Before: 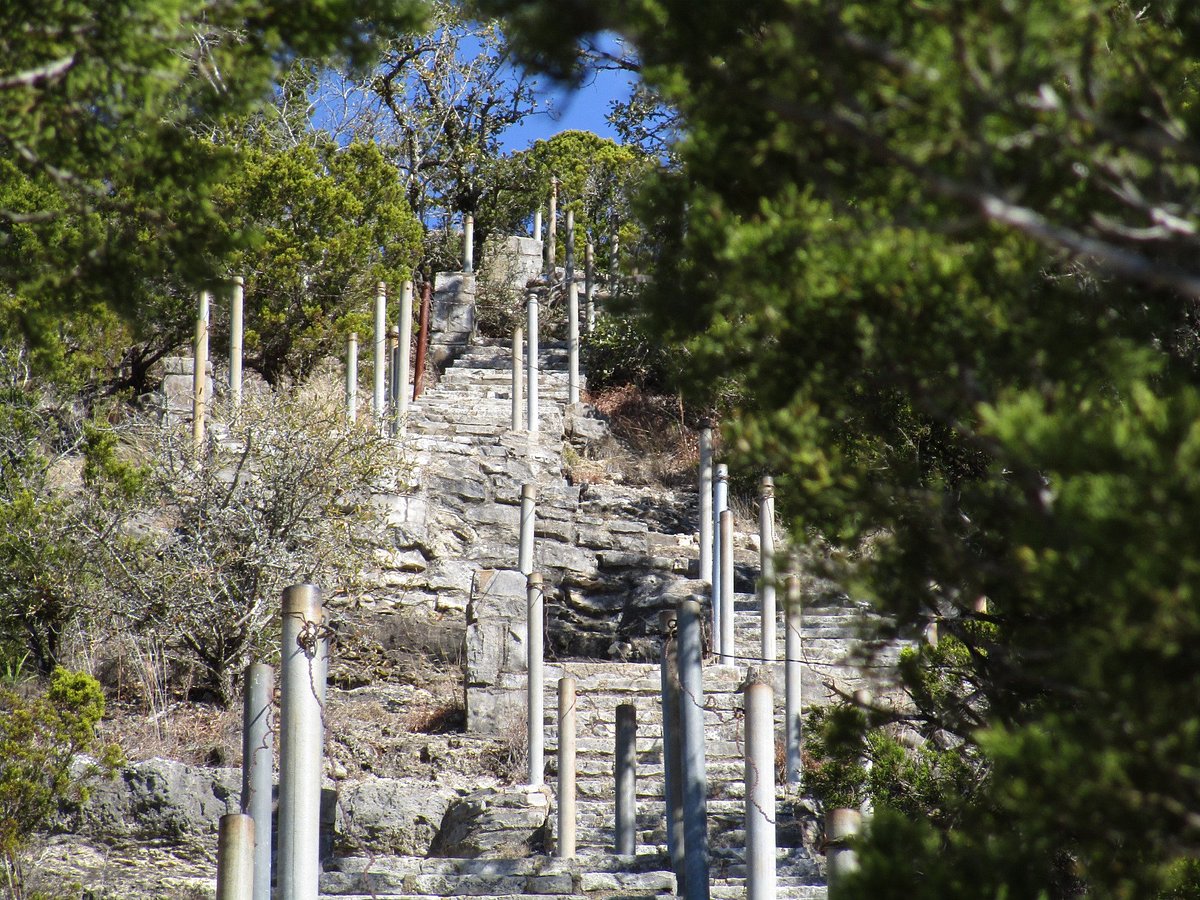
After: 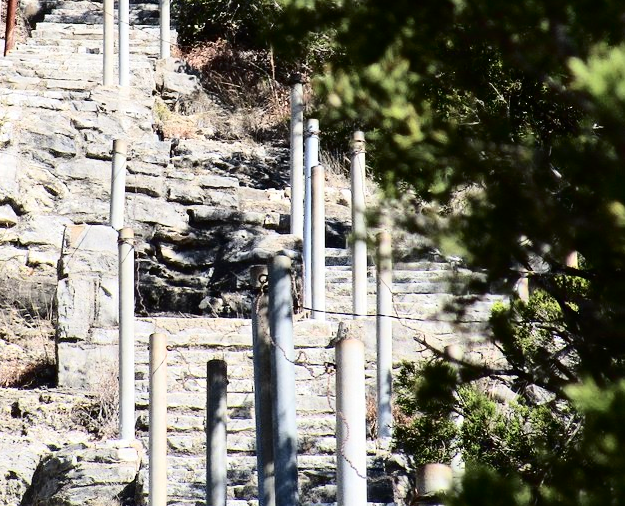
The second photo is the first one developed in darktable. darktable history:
tone curve: curves: ch0 [(0, 0) (0.003, 0.001) (0.011, 0.004) (0.025, 0.009) (0.044, 0.016) (0.069, 0.025) (0.1, 0.036) (0.136, 0.059) (0.177, 0.103) (0.224, 0.175) (0.277, 0.274) (0.335, 0.395) (0.399, 0.52) (0.468, 0.635) (0.543, 0.733) (0.623, 0.817) (0.709, 0.888) (0.801, 0.93) (0.898, 0.964) (1, 1)], color space Lab, independent channels, preserve colors none
crop: left 34.083%, top 38.443%, right 13.816%, bottom 5.26%
